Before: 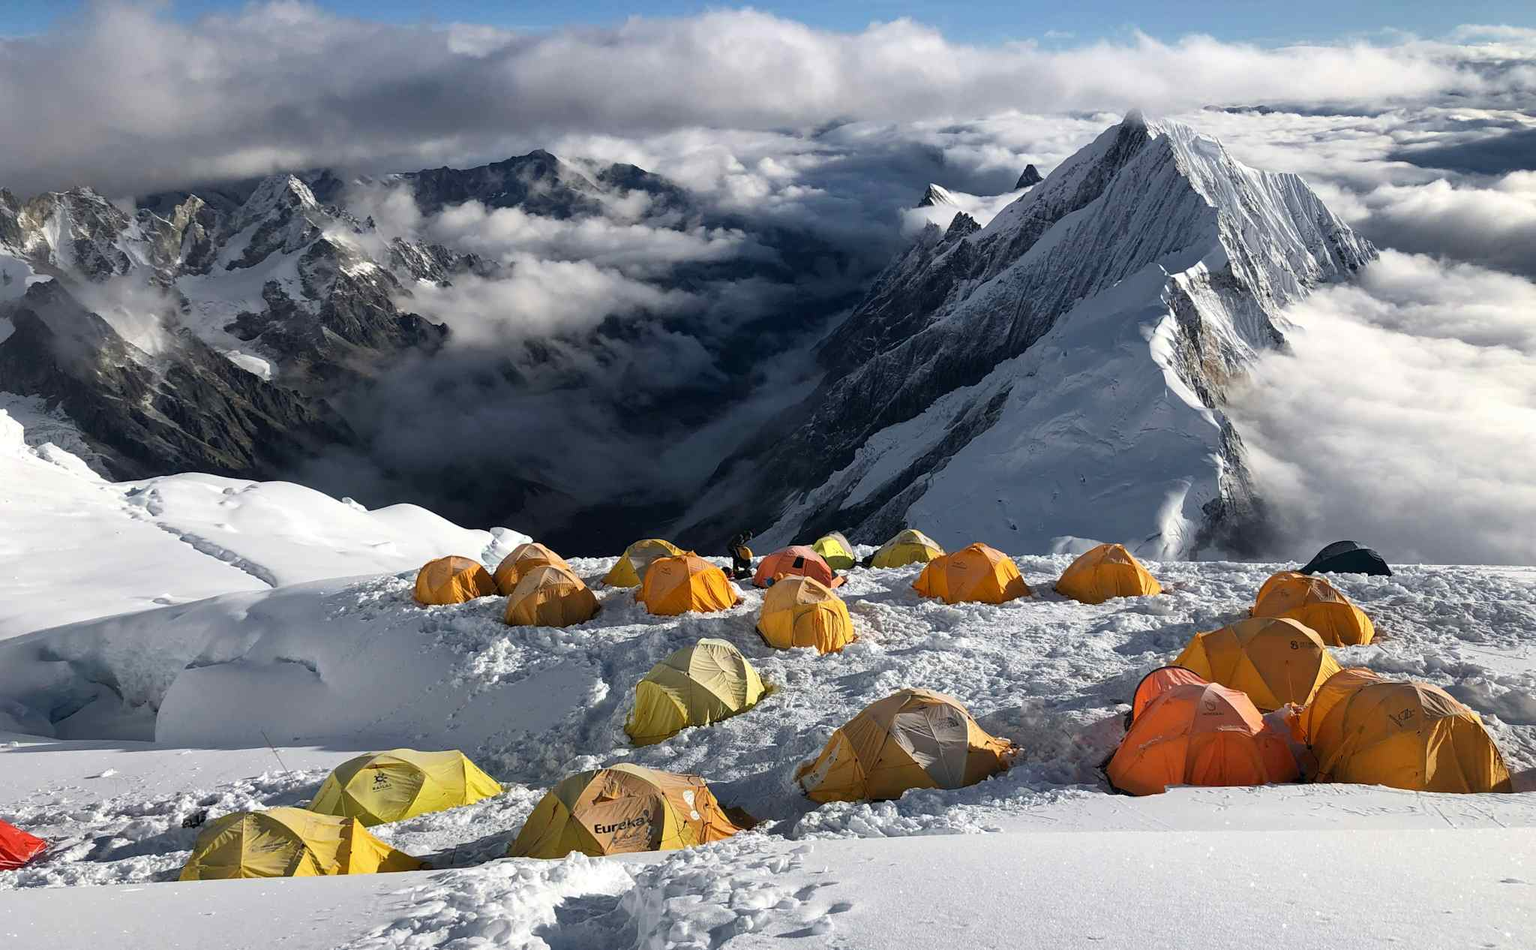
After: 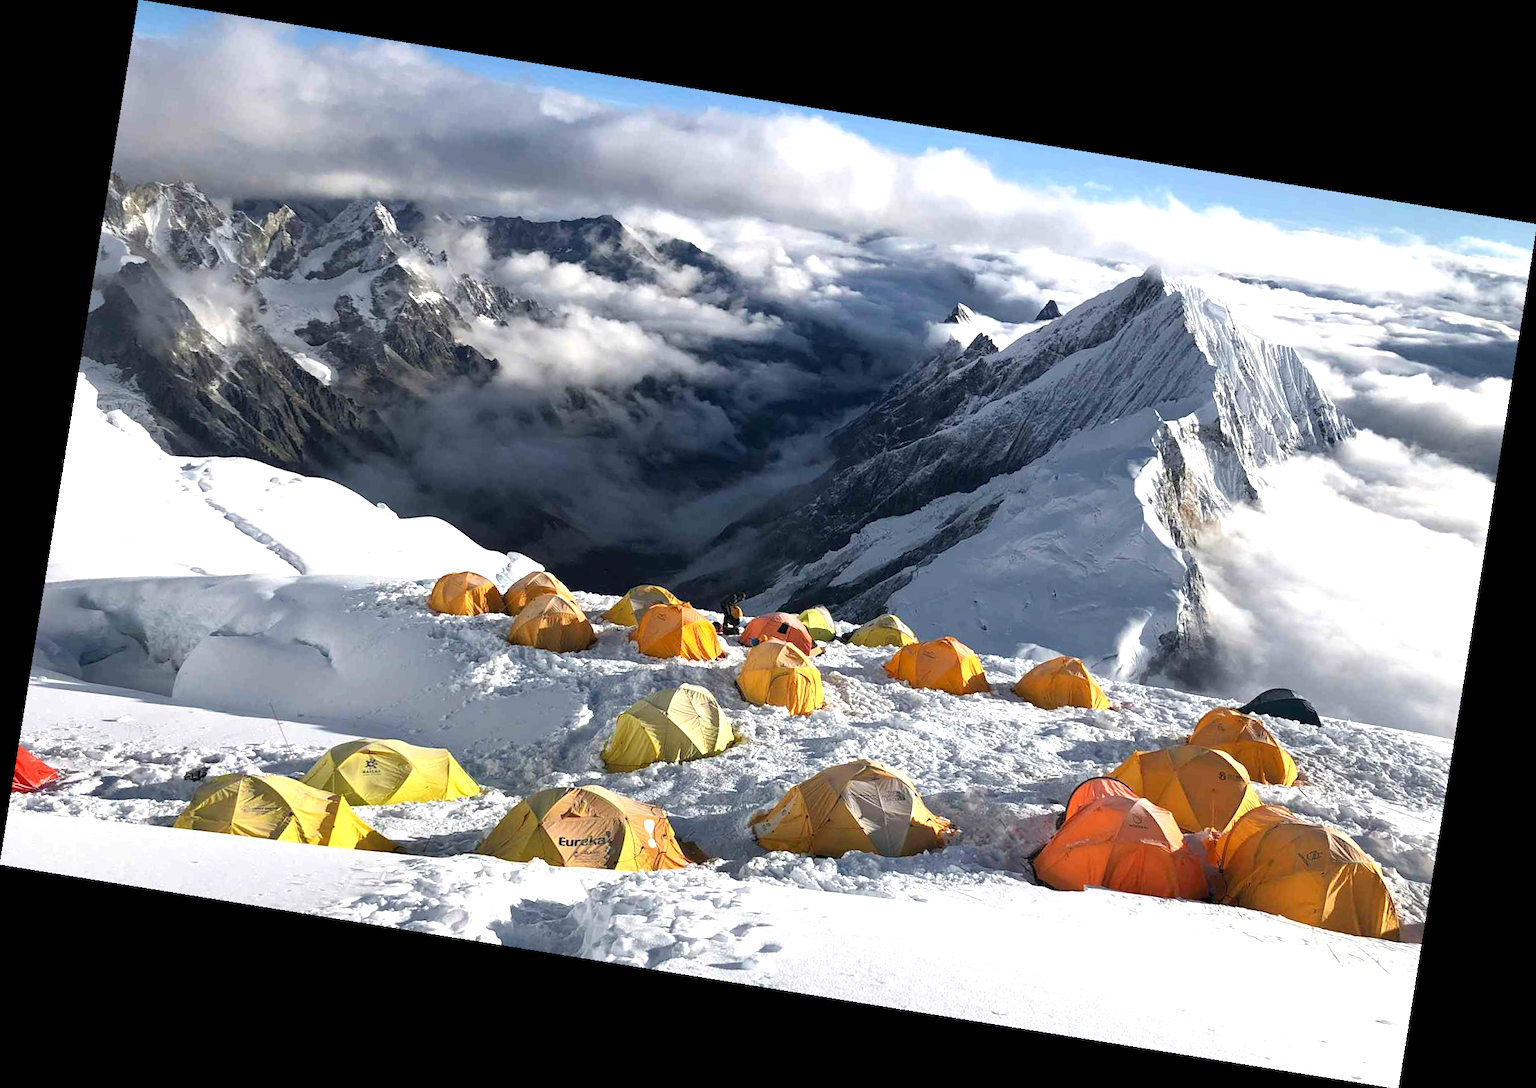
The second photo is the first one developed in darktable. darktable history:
exposure: black level correction 0, exposure 0.7 EV, compensate exposure bias true, compensate highlight preservation false
rotate and perspective: rotation 9.12°, automatic cropping off
